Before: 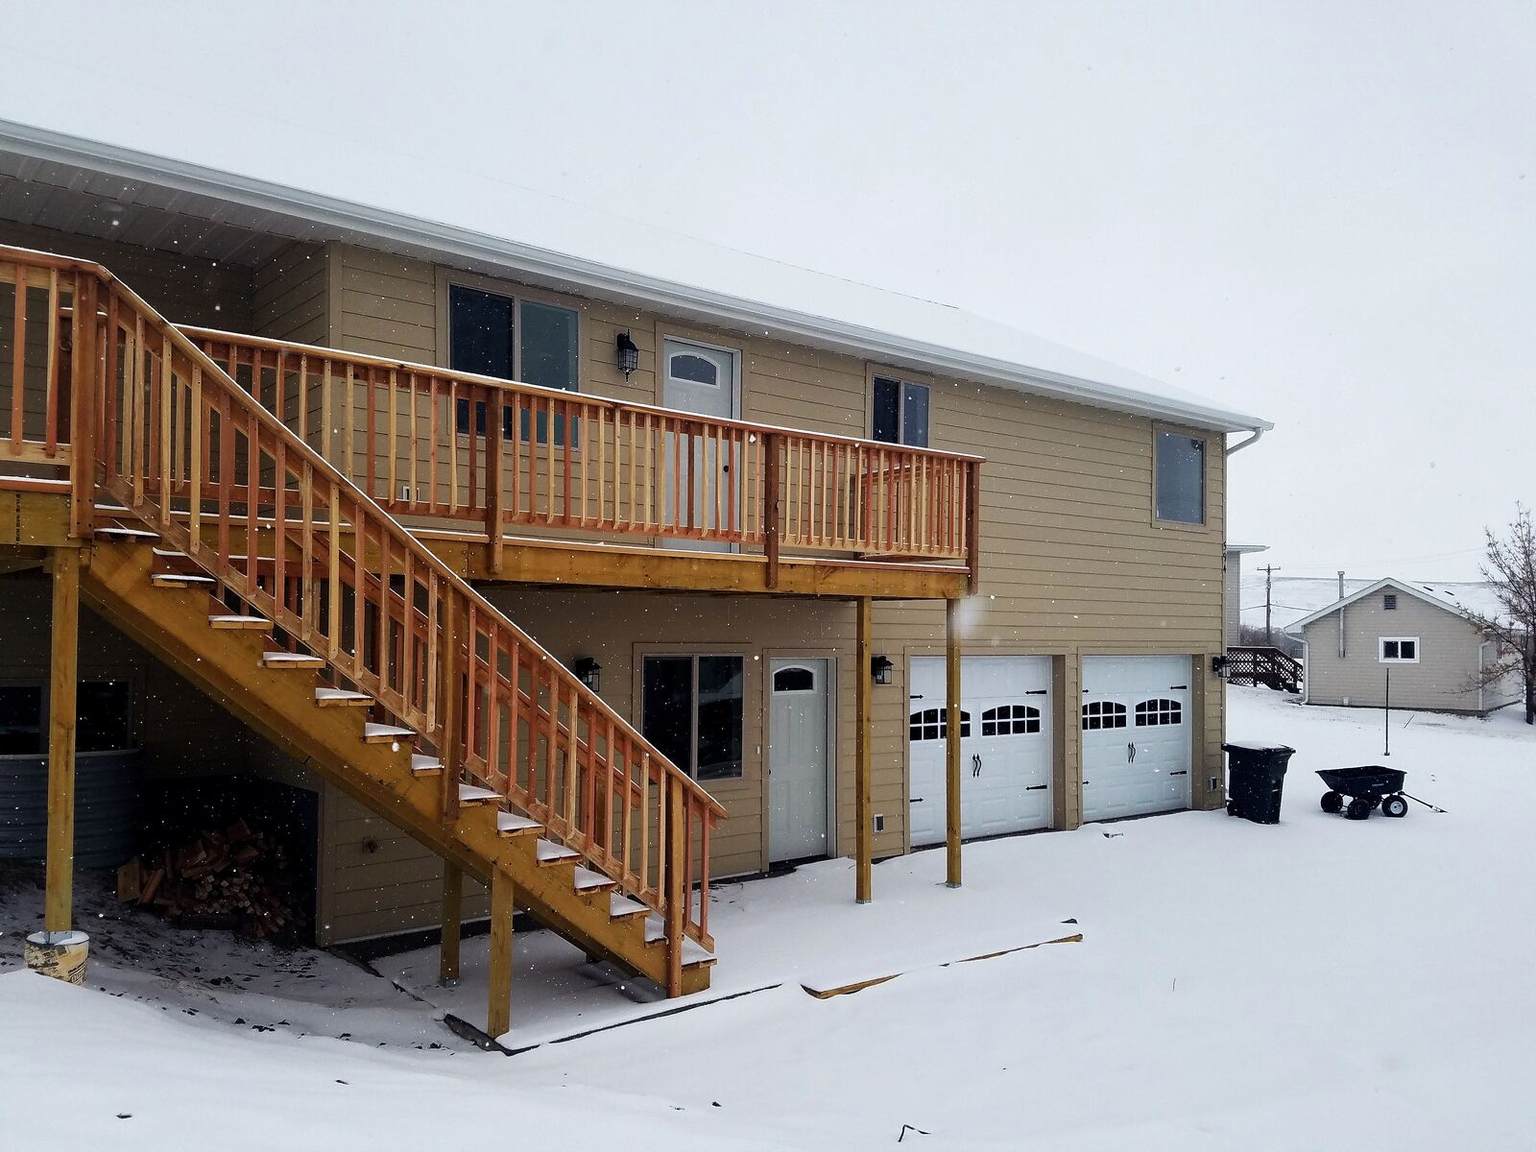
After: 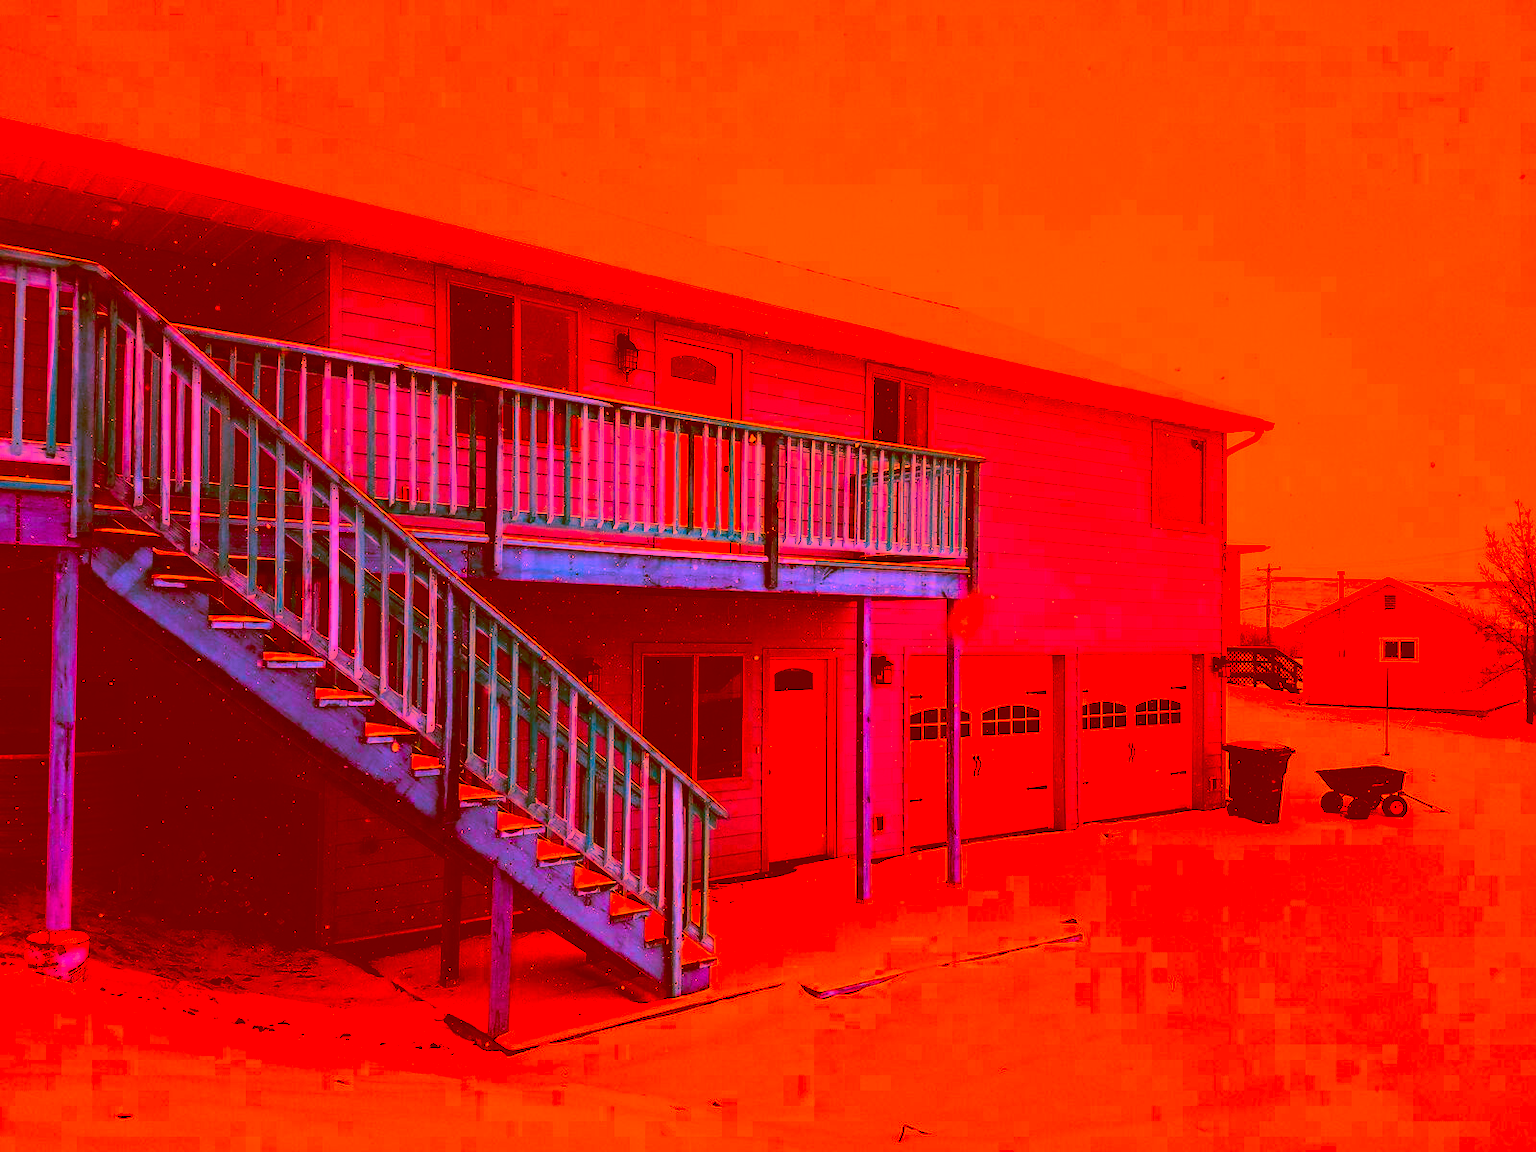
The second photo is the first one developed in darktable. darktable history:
color correction: highlights a* -39.68, highlights b* -40, shadows a* -40, shadows b* -40, saturation -3
tone curve: curves: ch0 [(0, 0) (0.003, 0.003) (0.011, 0.005) (0.025, 0.008) (0.044, 0.012) (0.069, 0.02) (0.1, 0.031) (0.136, 0.047) (0.177, 0.088) (0.224, 0.141) (0.277, 0.222) (0.335, 0.32) (0.399, 0.422) (0.468, 0.523) (0.543, 0.623) (0.623, 0.716) (0.709, 0.796) (0.801, 0.88) (0.898, 0.958) (1, 1)], preserve colors none
